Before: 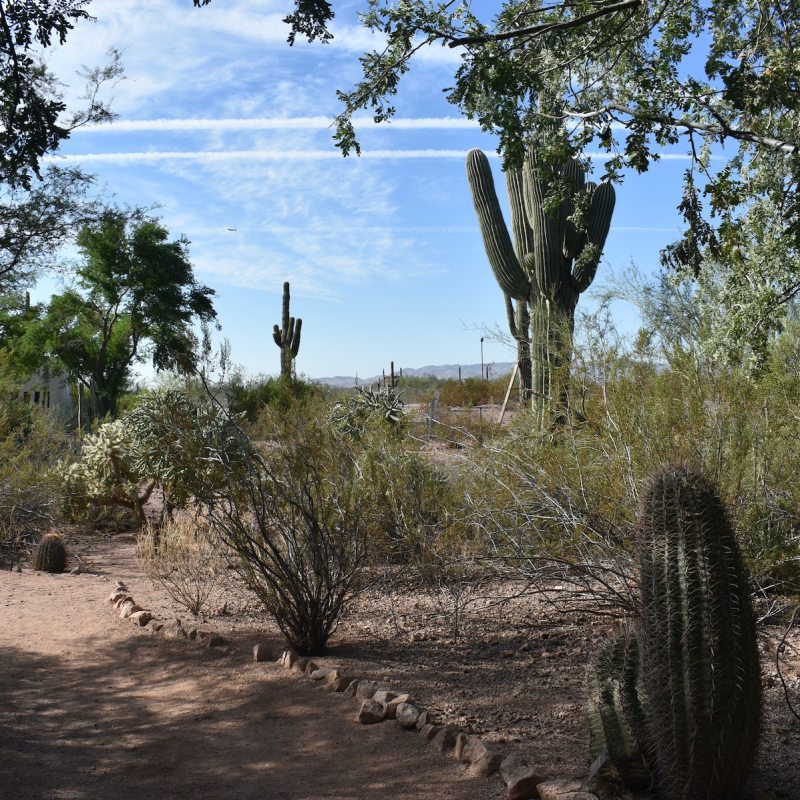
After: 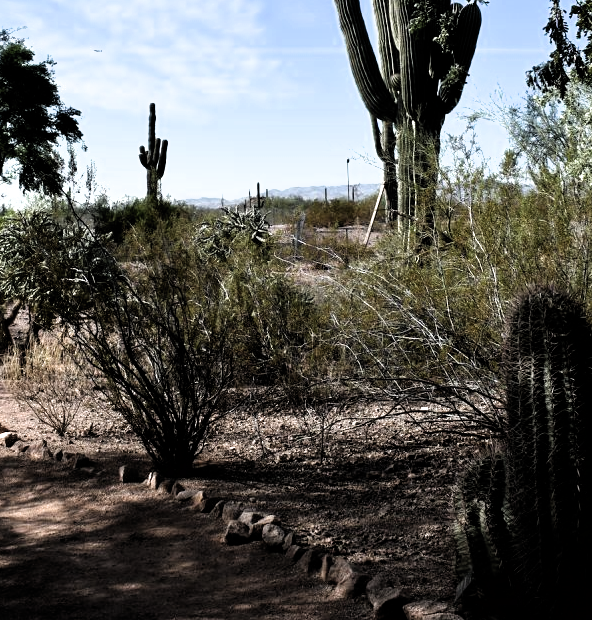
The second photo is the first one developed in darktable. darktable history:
crop: left 16.823%, top 22.449%, right 9.123%
filmic rgb: black relative exposure -8.26 EV, white relative exposure 2.24 EV, hardness 7.18, latitude 86.02%, contrast 1.699, highlights saturation mix -3.51%, shadows ↔ highlights balance -1.91%, color science v6 (2022)
color calibration: illuminant same as pipeline (D50), adaptation XYZ, x 0.346, y 0.358, temperature 5021.88 K
